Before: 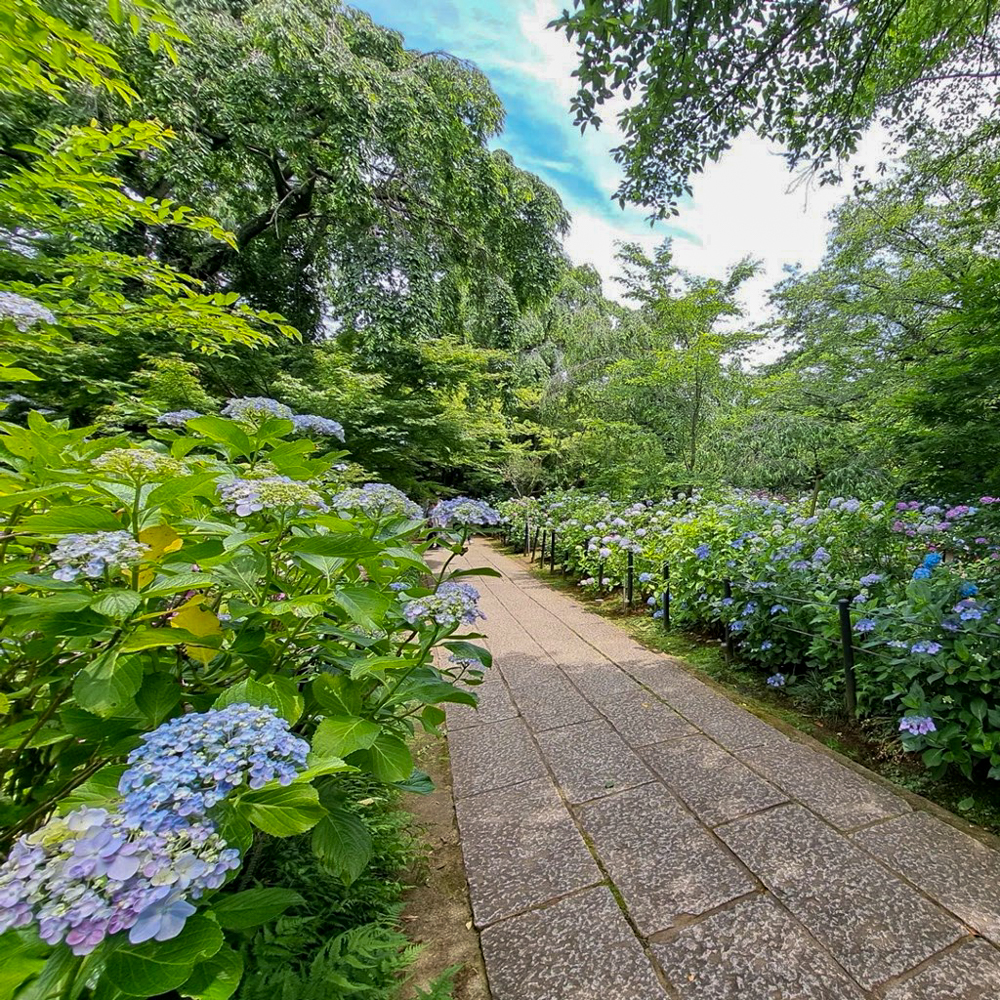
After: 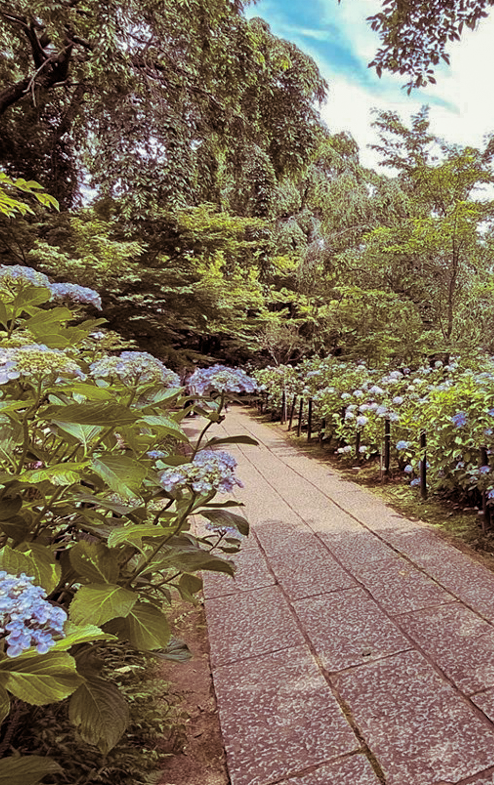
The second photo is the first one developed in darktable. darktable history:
contrast brightness saturation: contrast 0.01, saturation -0.05
color balance rgb: perceptual saturation grading › global saturation 10%, global vibrance 10%
color contrast: green-magenta contrast 0.84, blue-yellow contrast 0.86
crop and rotate: angle 0.02°, left 24.353%, top 13.219%, right 26.156%, bottom 8.224%
split-toning: on, module defaults
